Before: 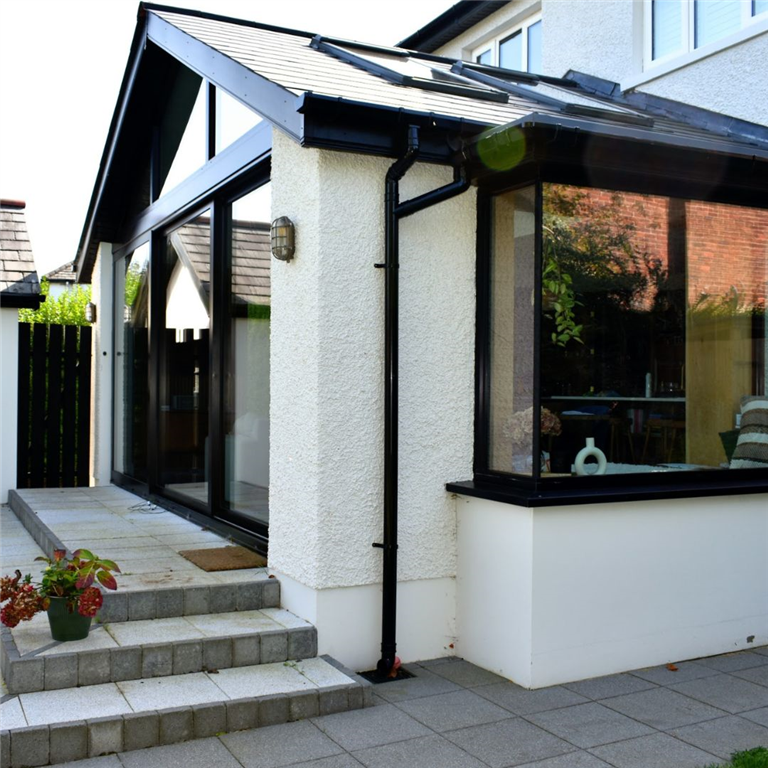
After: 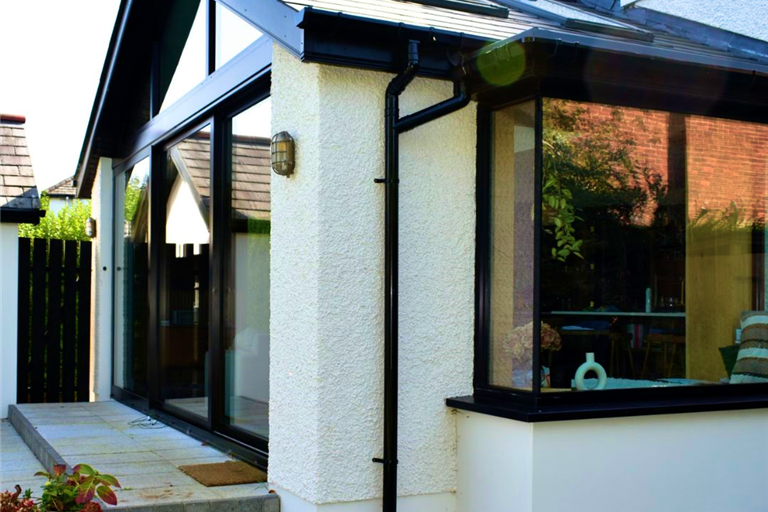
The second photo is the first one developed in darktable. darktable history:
velvia: strength 75%
crop: top 11.166%, bottom 22.168%
